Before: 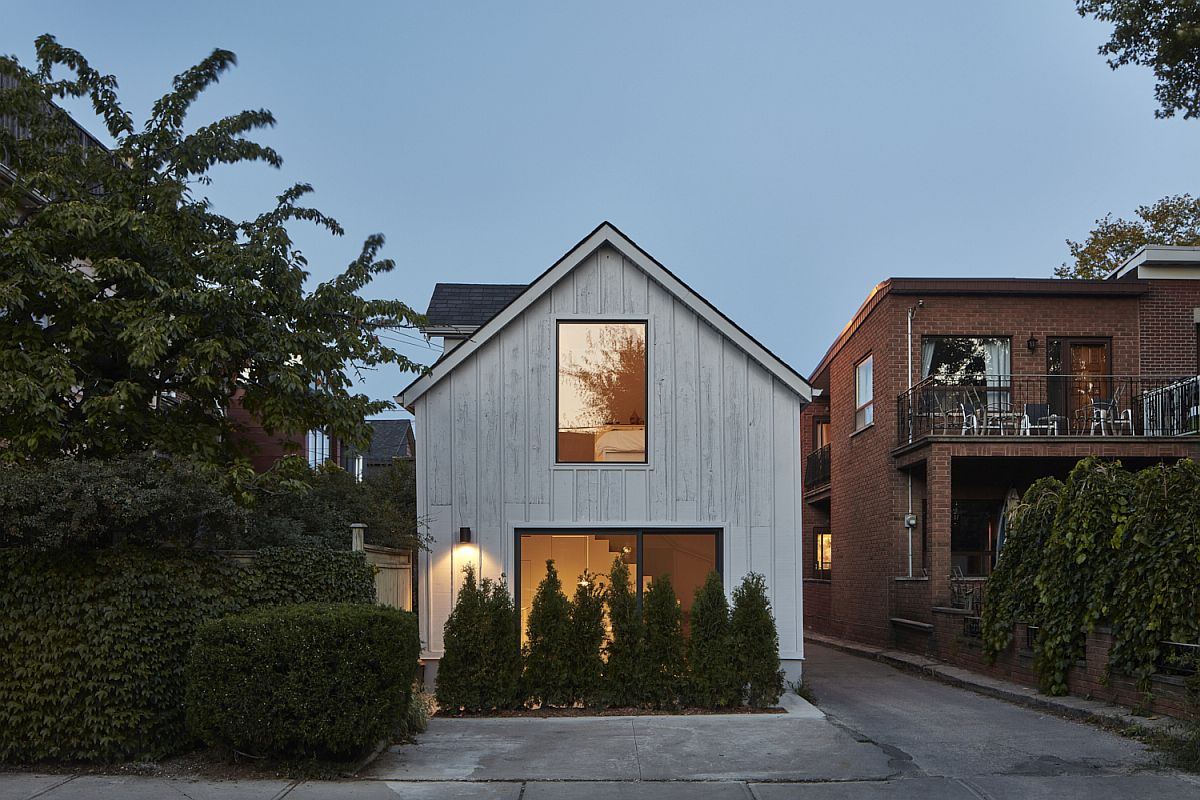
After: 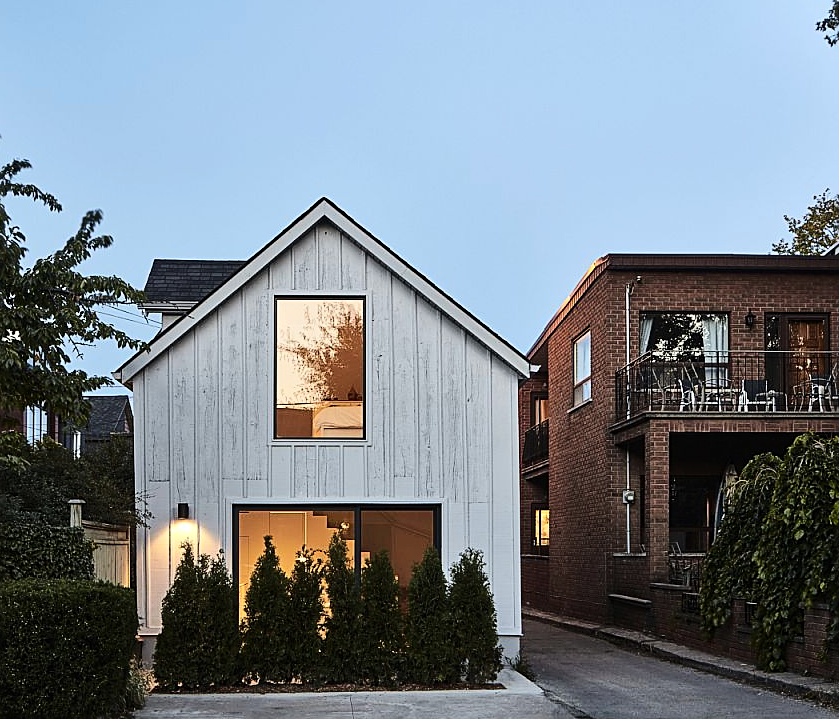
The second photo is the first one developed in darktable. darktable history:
base curve: curves: ch0 [(0, 0) (0.036, 0.025) (0.121, 0.166) (0.206, 0.329) (0.605, 0.79) (1, 1)]
crop and rotate: left 23.568%, top 3.096%, right 6.452%, bottom 6.962%
sharpen: on, module defaults
